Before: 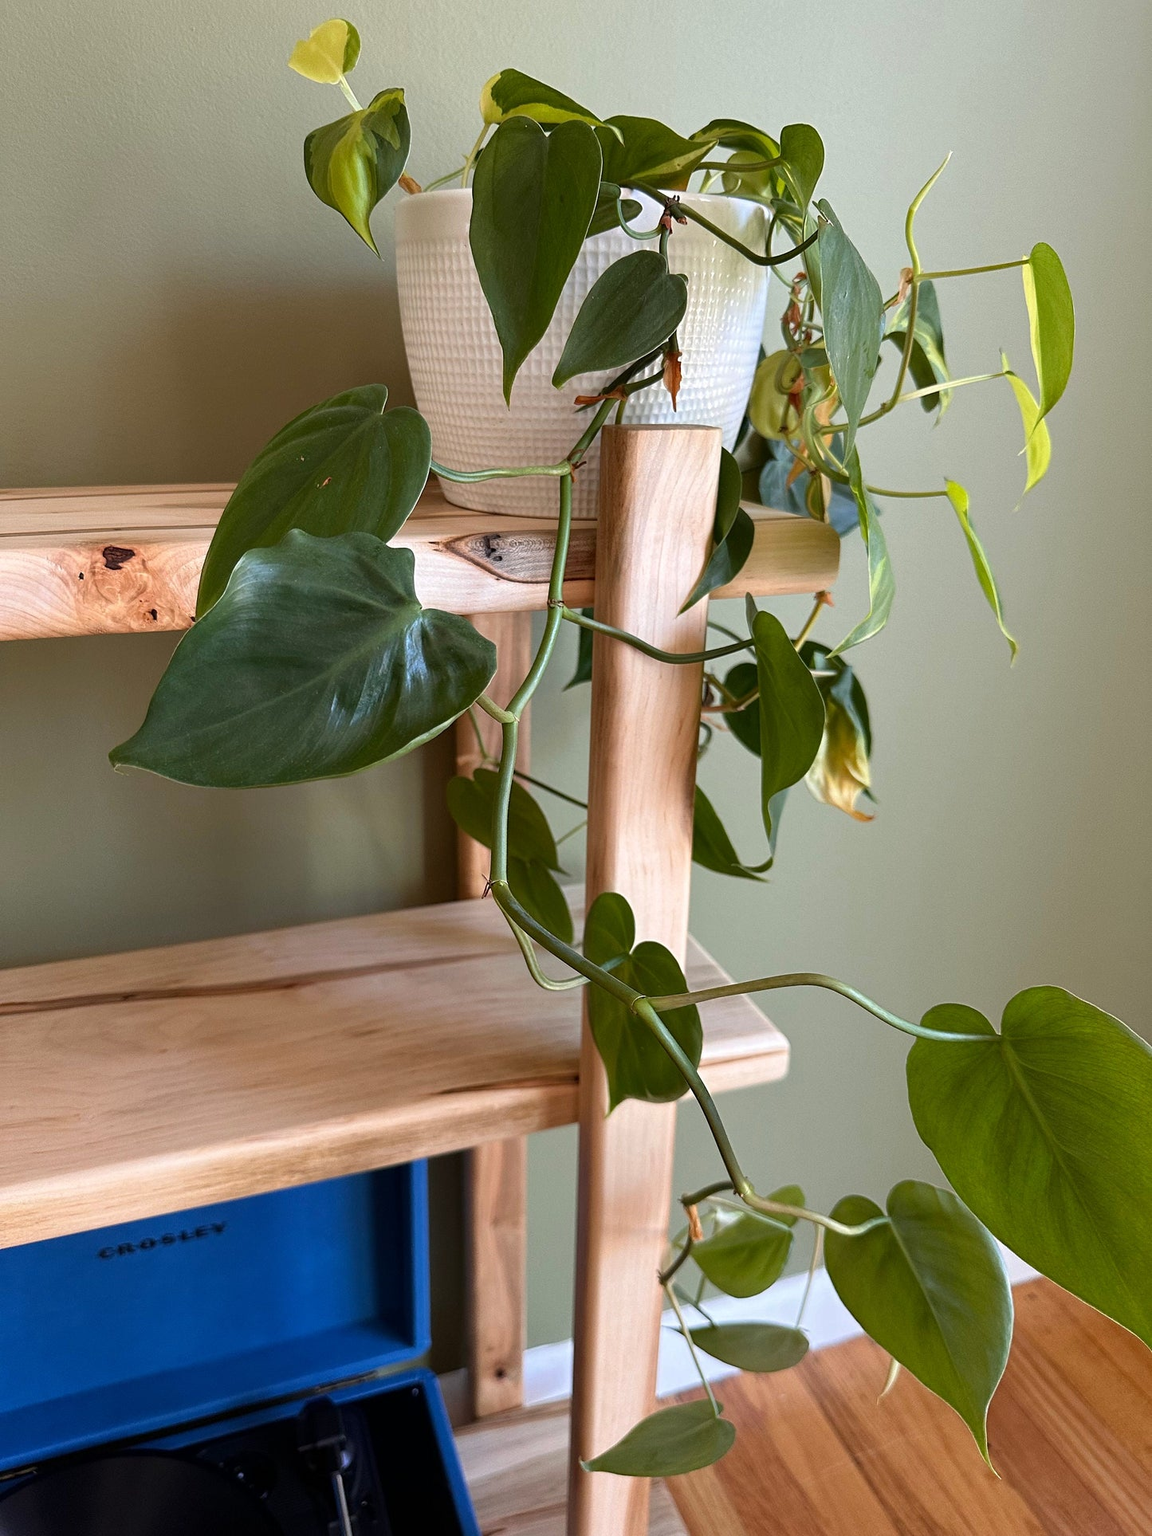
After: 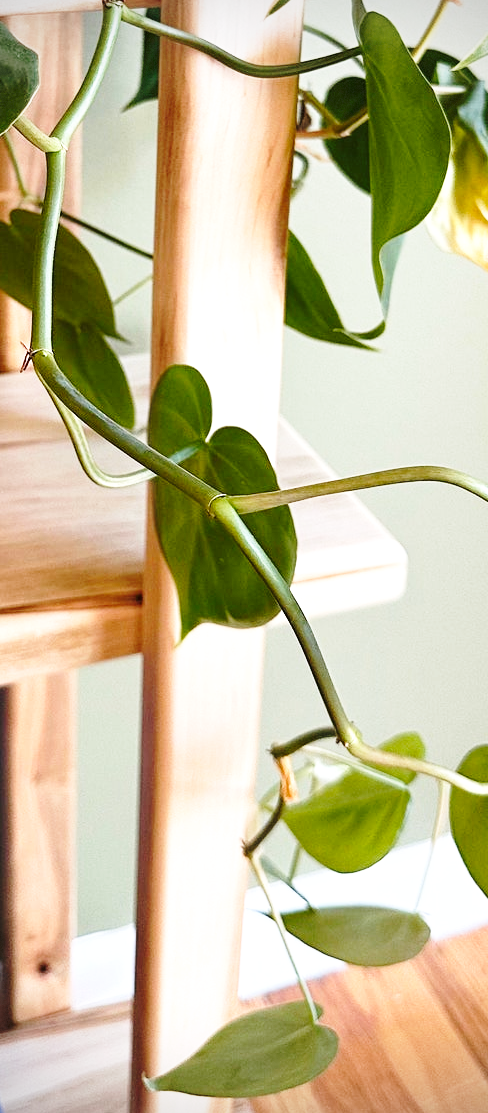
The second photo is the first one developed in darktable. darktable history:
crop: left 40.459%, top 39.228%, right 25.759%, bottom 3.009%
exposure: black level correction 0, exposure 0.499 EV, compensate highlight preservation false
vignetting: fall-off start 79.92%, dithering 8-bit output
base curve: curves: ch0 [(0, 0) (0.036, 0.037) (0.121, 0.228) (0.46, 0.76) (0.859, 0.983) (1, 1)], preserve colors none
